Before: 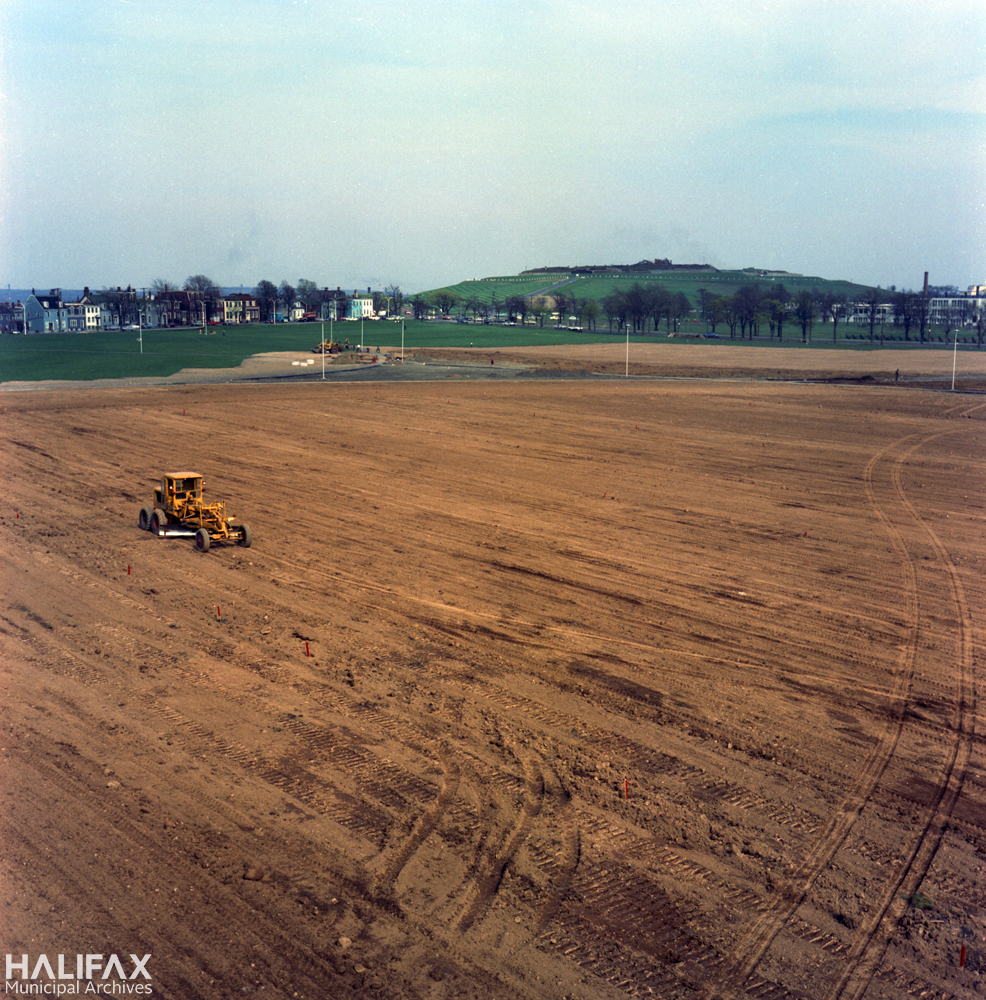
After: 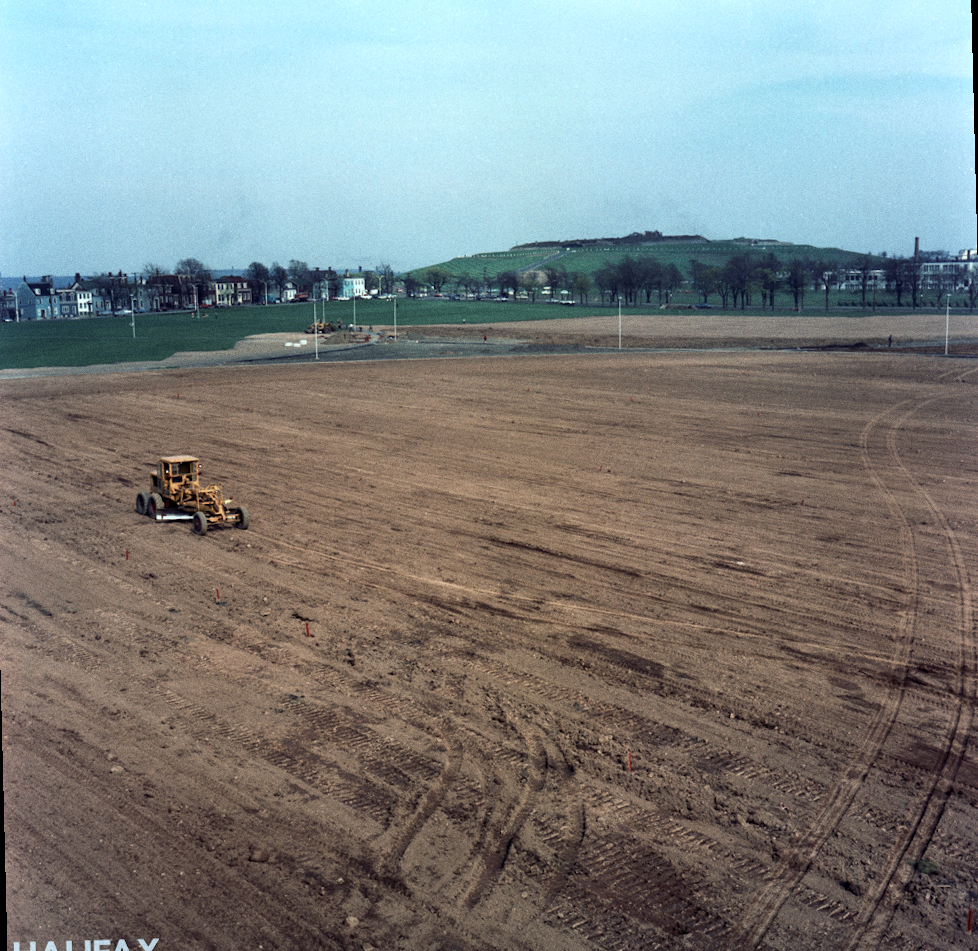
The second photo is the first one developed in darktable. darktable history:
grain: coarseness 0.47 ISO
color correction: highlights a* -12.64, highlights b* -18.1, saturation 0.7
rotate and perspective: rotation -1.42°, crop left 0.016, crop right 0.984, crop top 0.035, crop bottom 0.965
